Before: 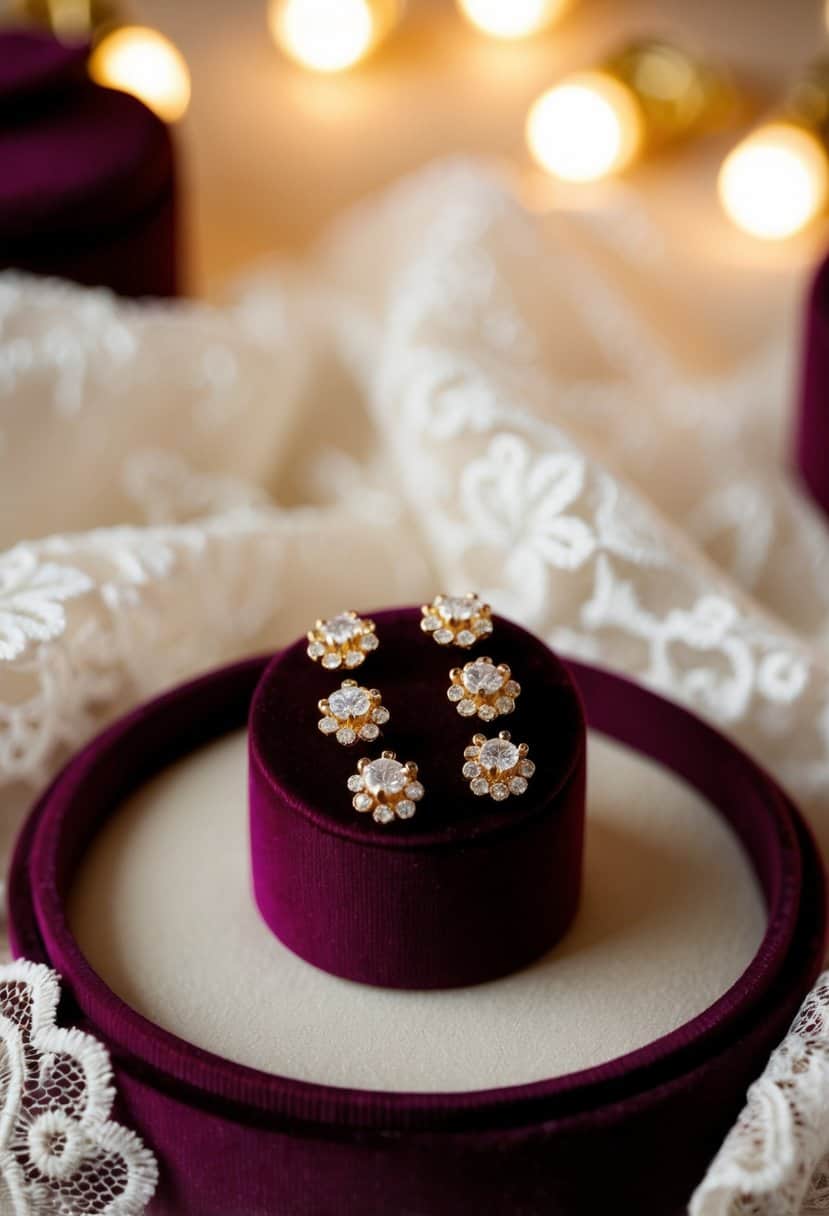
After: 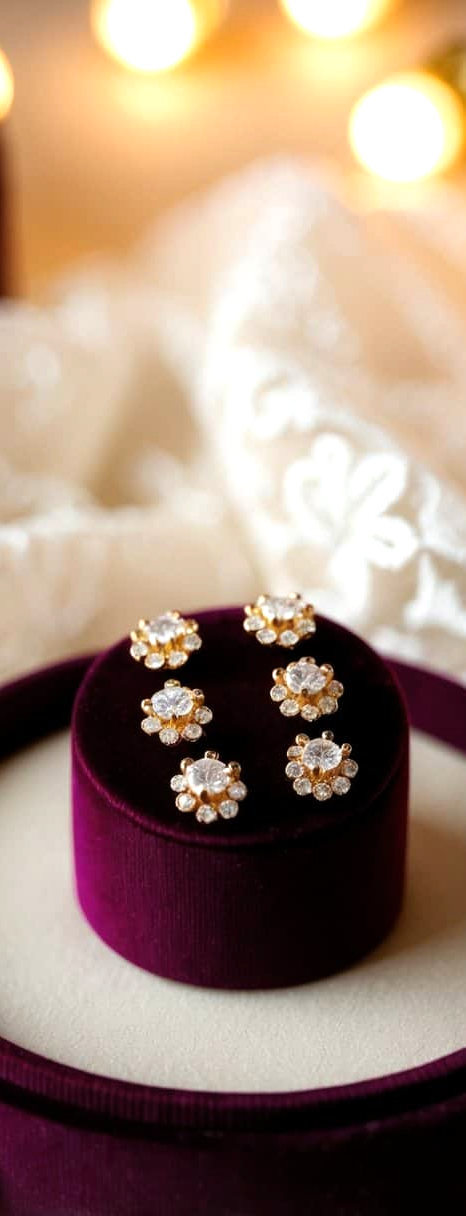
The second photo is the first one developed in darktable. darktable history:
tone equalizer: -8 EV -0.438 EV, -7 EV -0.37 EV, -6 EV -0.355 EV, -5 EV -0.203 EV, -3 EV 0.228 EV, -2 EV 0.324 EV, -1 EV 0.369 EV, +0 EV 0.445 EV
crop: left 21.405%, right 22.353%
